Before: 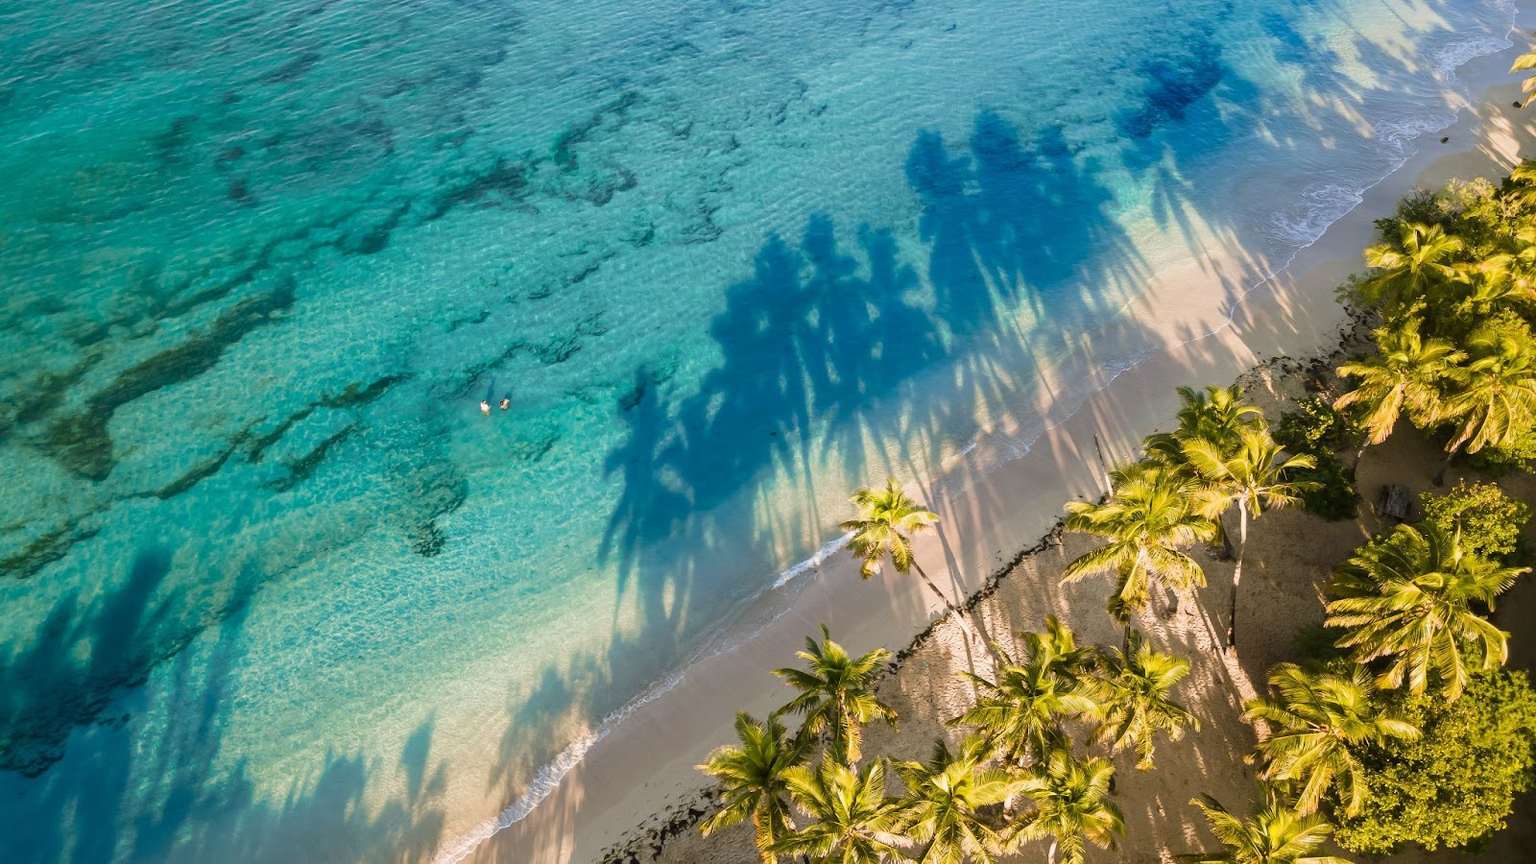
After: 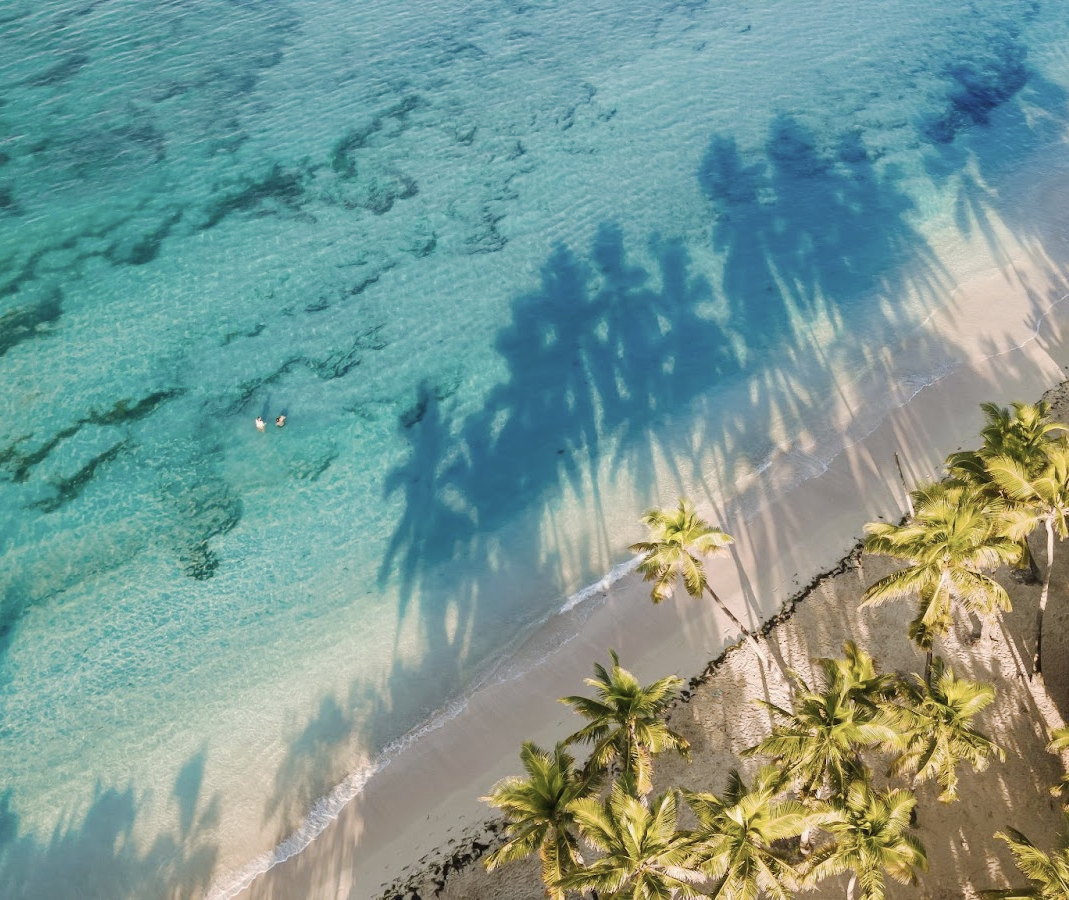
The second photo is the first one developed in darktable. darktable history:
base curve: curves: ch0 [(0, 0) (0.262, 0.32) (0.722, 0.705) (1, 1)], preserve colors none
crop and rotate: left 15.361%, right 17.821%
color correction: highlights b* 0.058, saturation 0.769
